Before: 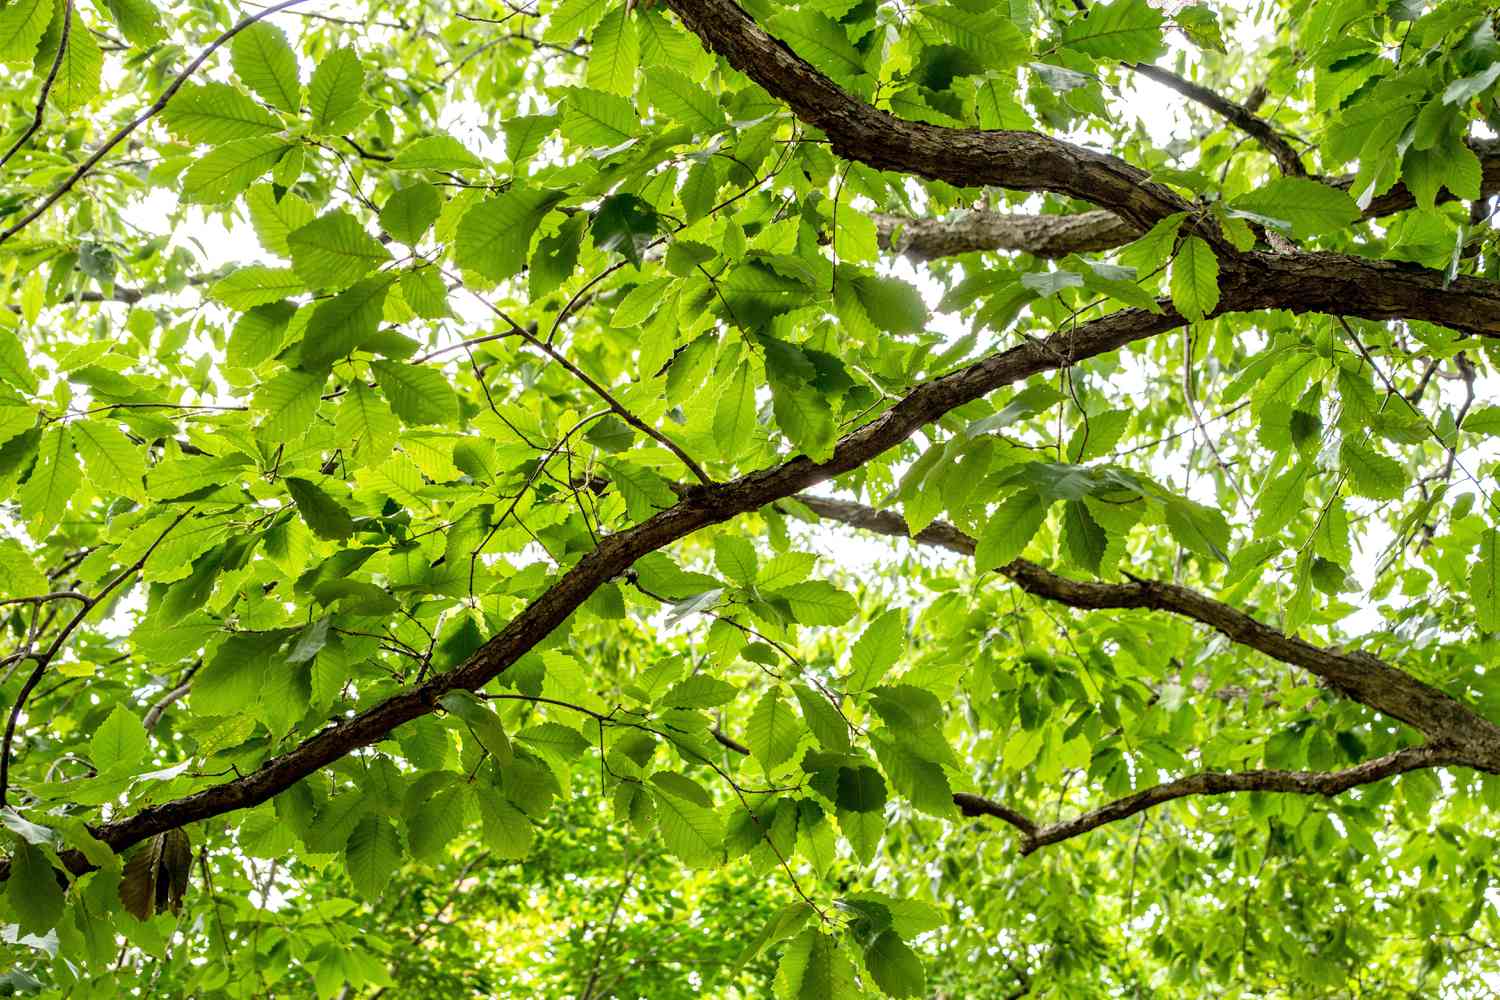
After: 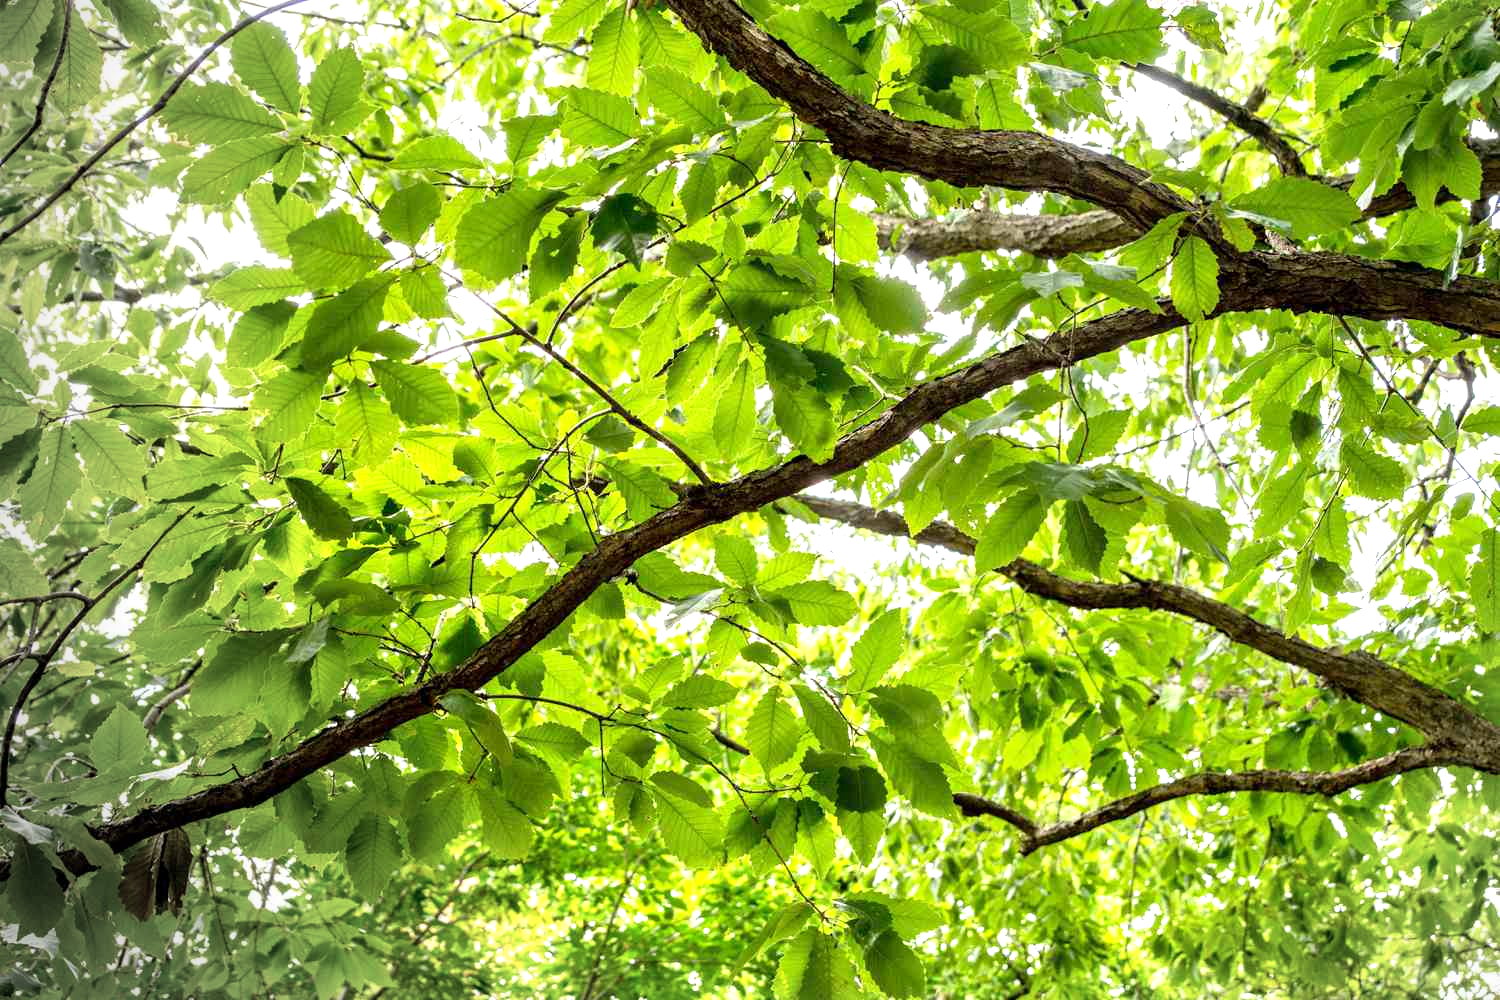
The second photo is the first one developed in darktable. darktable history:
vignetting: center (0.218, -0.238), unbound false
exposure: black level correction 0.001, exposure 0.499 EV, compensate exposure bias true, compensate highlight preservation false
